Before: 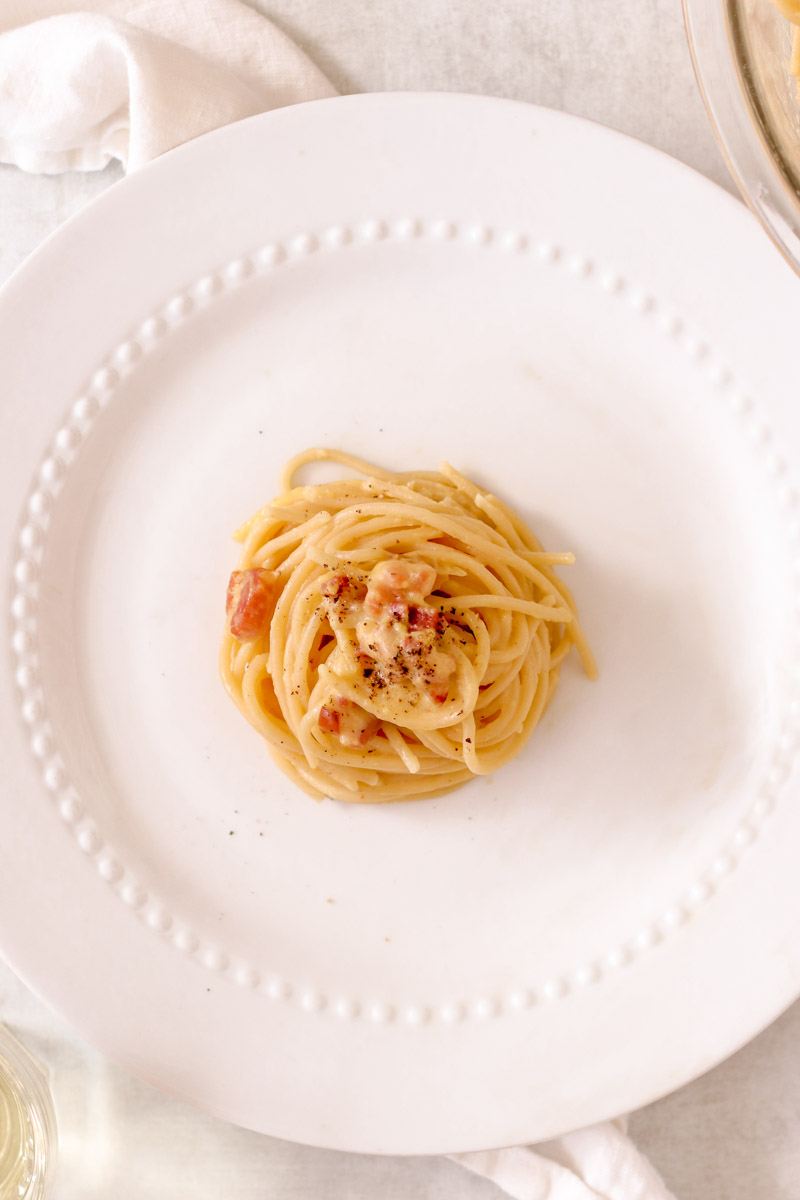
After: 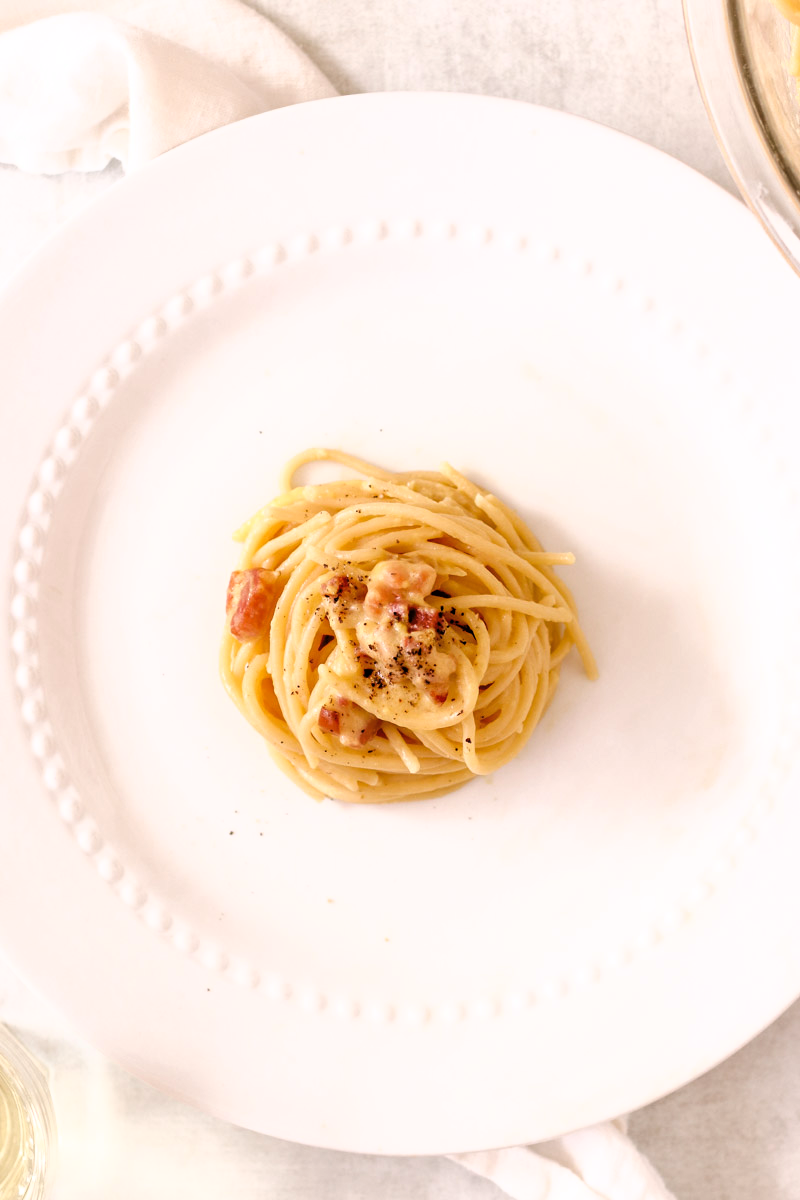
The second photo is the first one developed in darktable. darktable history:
tone curve: curves: ch0 [(0, 0) (0.003, 0) (0.011, 0.001) (0.025, 0.003) (0.044, 0.004) (0.069, 0.007) (0.1, 0.01) (0.136, 0.033) (0.177, 0.082) (0.224, 0.141) (0.277, 0.208) (0.335, 0.282) (0.399, 0.363) (0.468, 0.451) (0.543, 0.545) (0.623, 0.647) (0.709, 0.756) (0.801, 0.87) (0.898, 0.972) (1, 1)], color space Lab, linked channels
